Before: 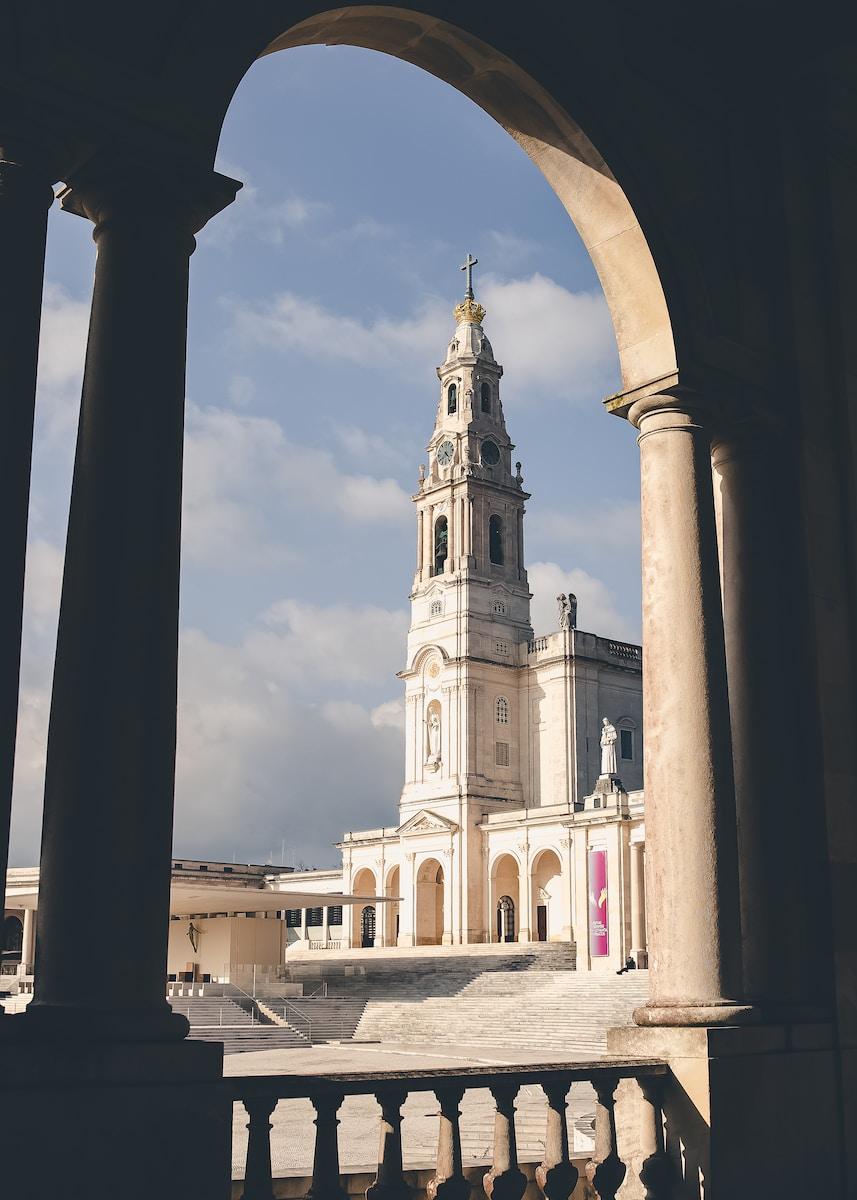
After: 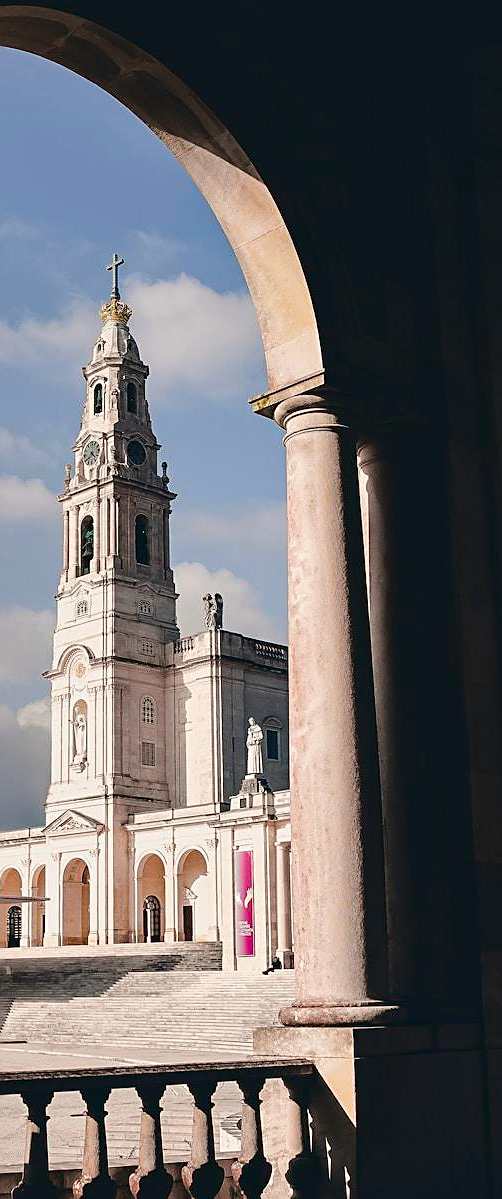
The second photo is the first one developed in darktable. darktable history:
sharpen: on, module defaults
crop: left 41.402%
shadows and highlights: shadows 5, soften with gaussian
tone curve: curves: ch0 [(0, 0) (0.068, 0.012) (0.183, 0.089) (0.341, 0.283) (0.547, 0.532) (0.828, 0.815) (1, 0.983)]; ch1 [(0, 0) (0.23, 0.166) (0.34, 0.308) (0.371, 0.337) (0.429, 0.411) (0.477, 0.462) (0.499, 0.5) (0.529, 0.537) (0.559, 0.582) (0.743, 0.798) (1, 1)]; ch2 [(0, 0) (0.431, 0.414) (0.498, 0.503) (0.524, 0.528) (0.568, 0.546) (0.6, 0.597) (0.634, 0.645) (0.728, 0.742) (1, 1)], color space Lab, independent channels, preserve colors none
